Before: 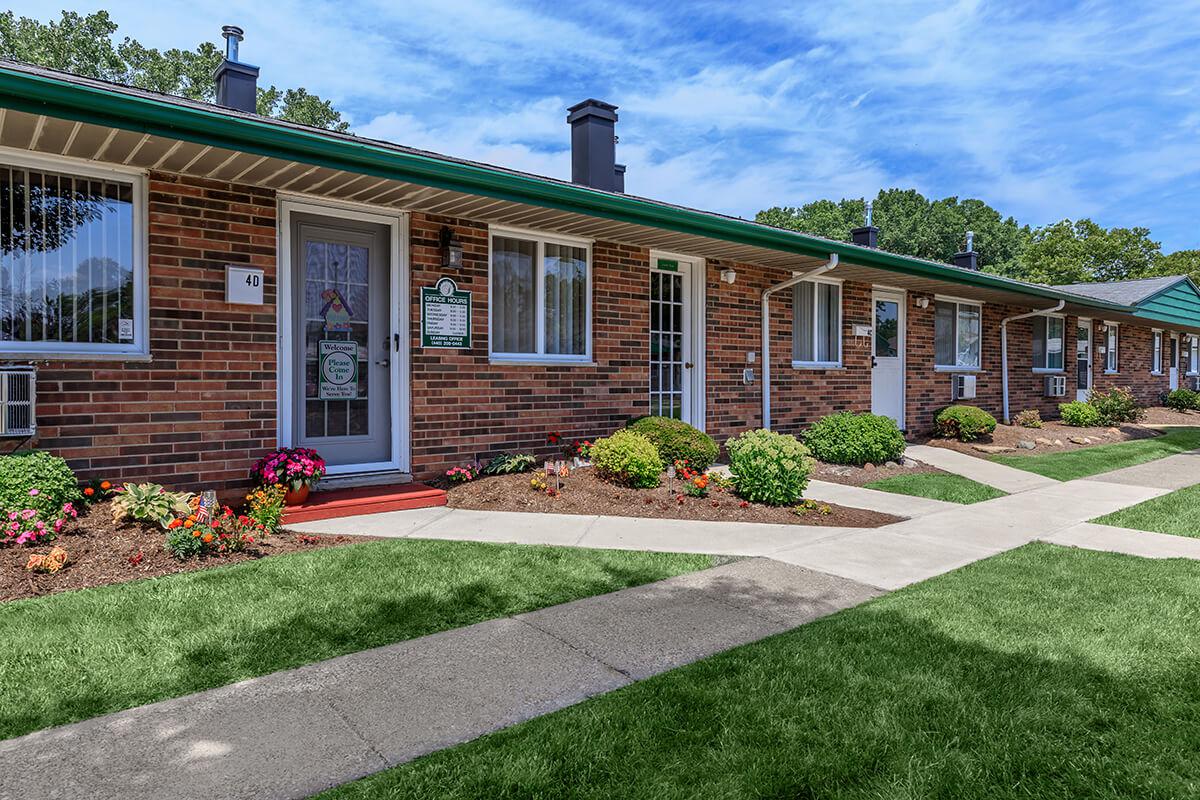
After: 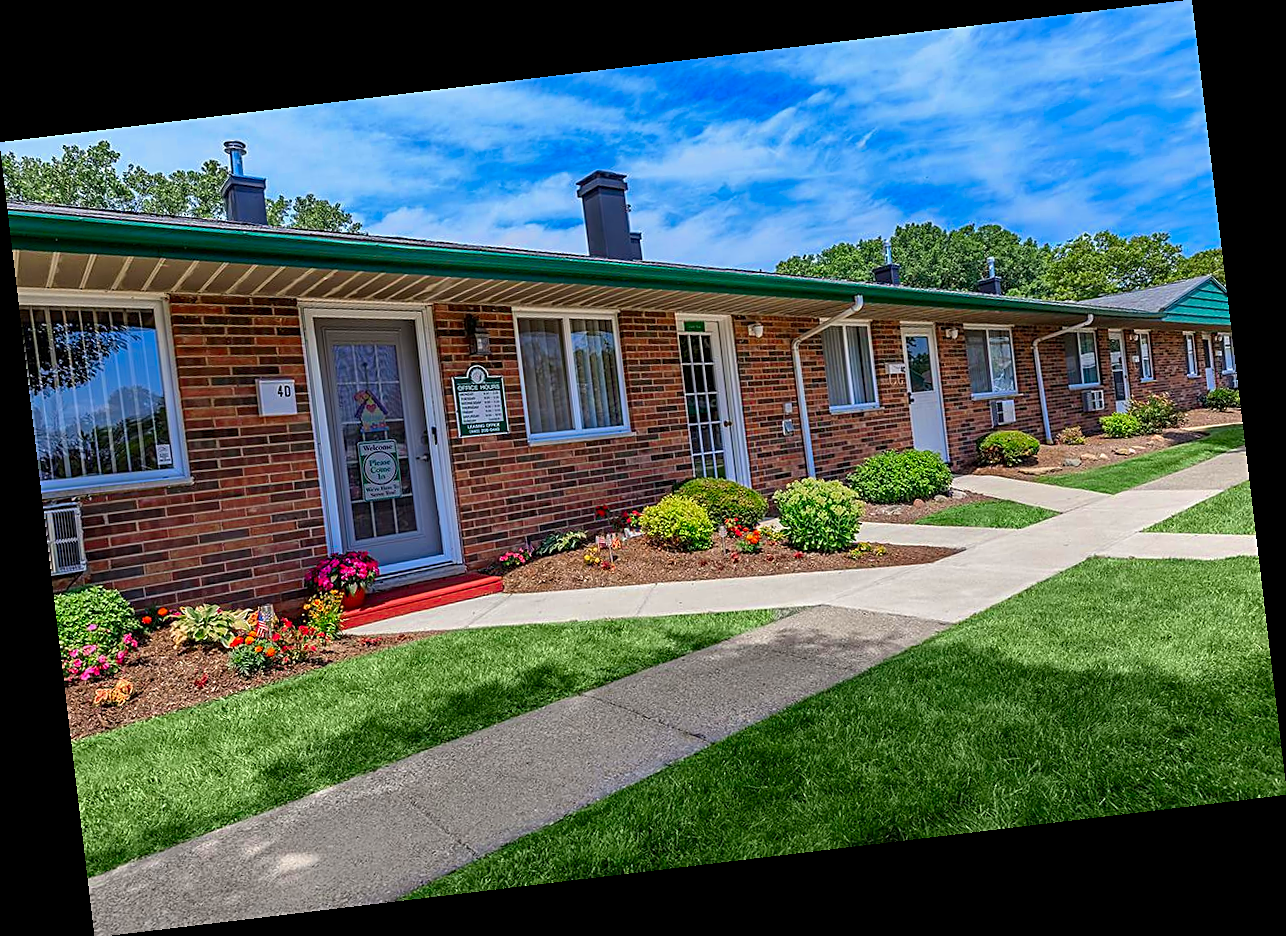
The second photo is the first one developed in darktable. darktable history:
color zones: curves: ch0 [(0, 0.613) (0.01, 0.613) (0.245, 0.448) (0.498, 0.529) (0.642, 0.665) (0.879, 0.777) (0.99, 0.613)]; ch1 [(0, 0) (0.143, 0) (0.286, 0) (0.429, 0) (0.571, 0) (0.714, 0) (0.857, 0)], mix -138.01%
sharpen: on, module defaults
rotate and perspective: rotation -6.83°, automatic cropping off
